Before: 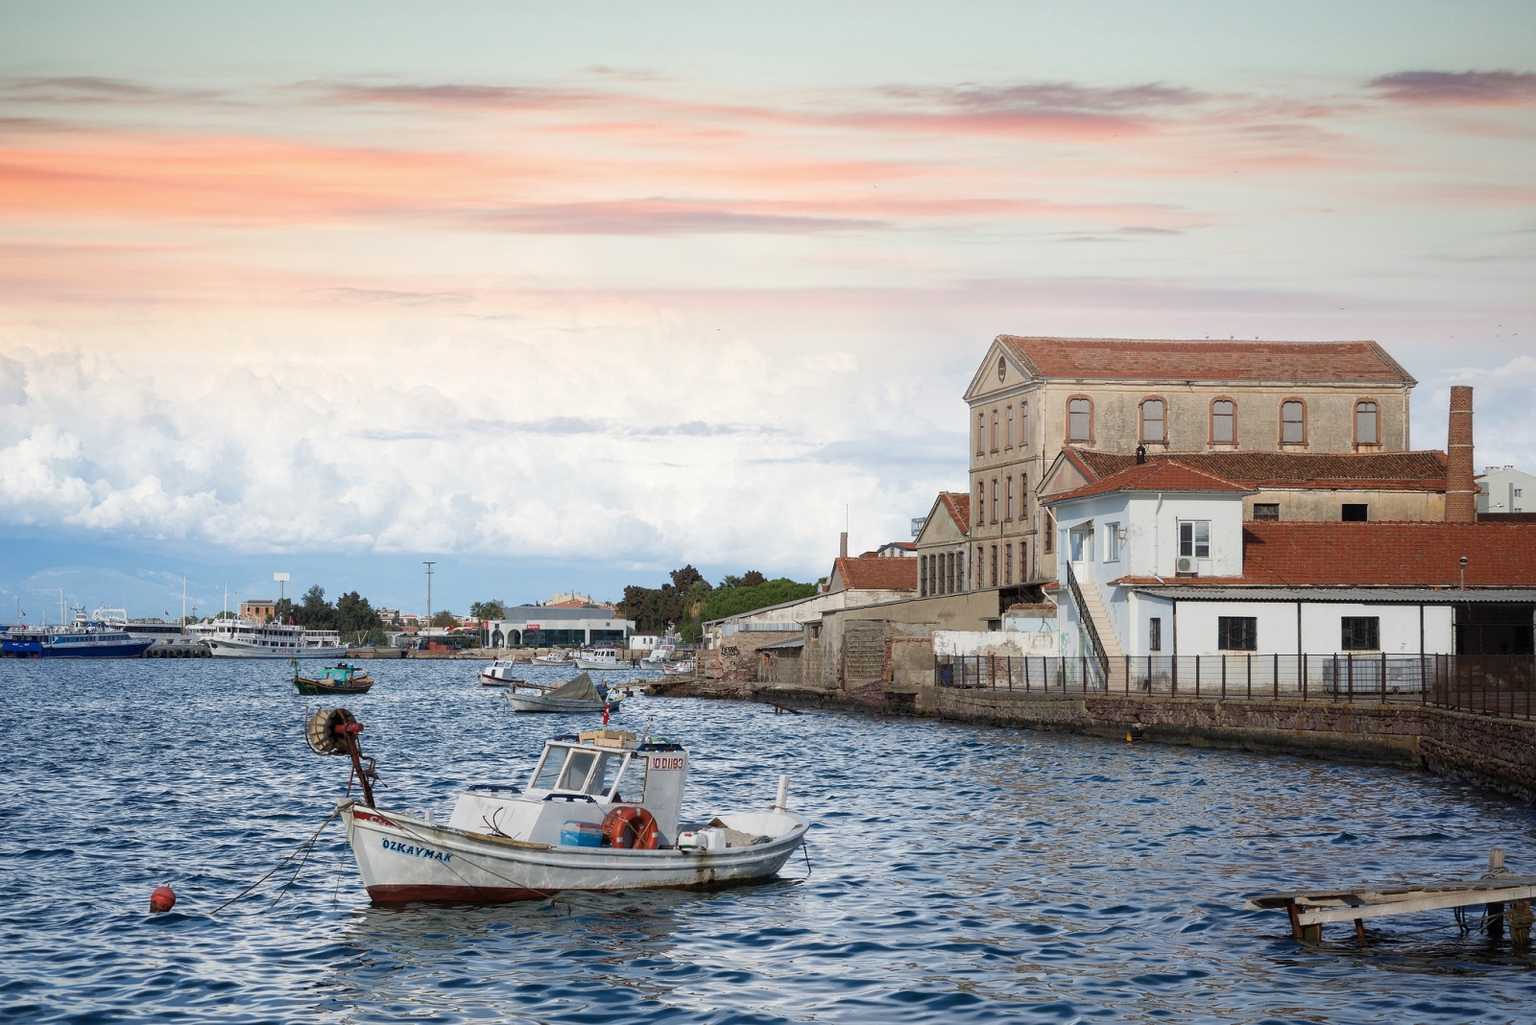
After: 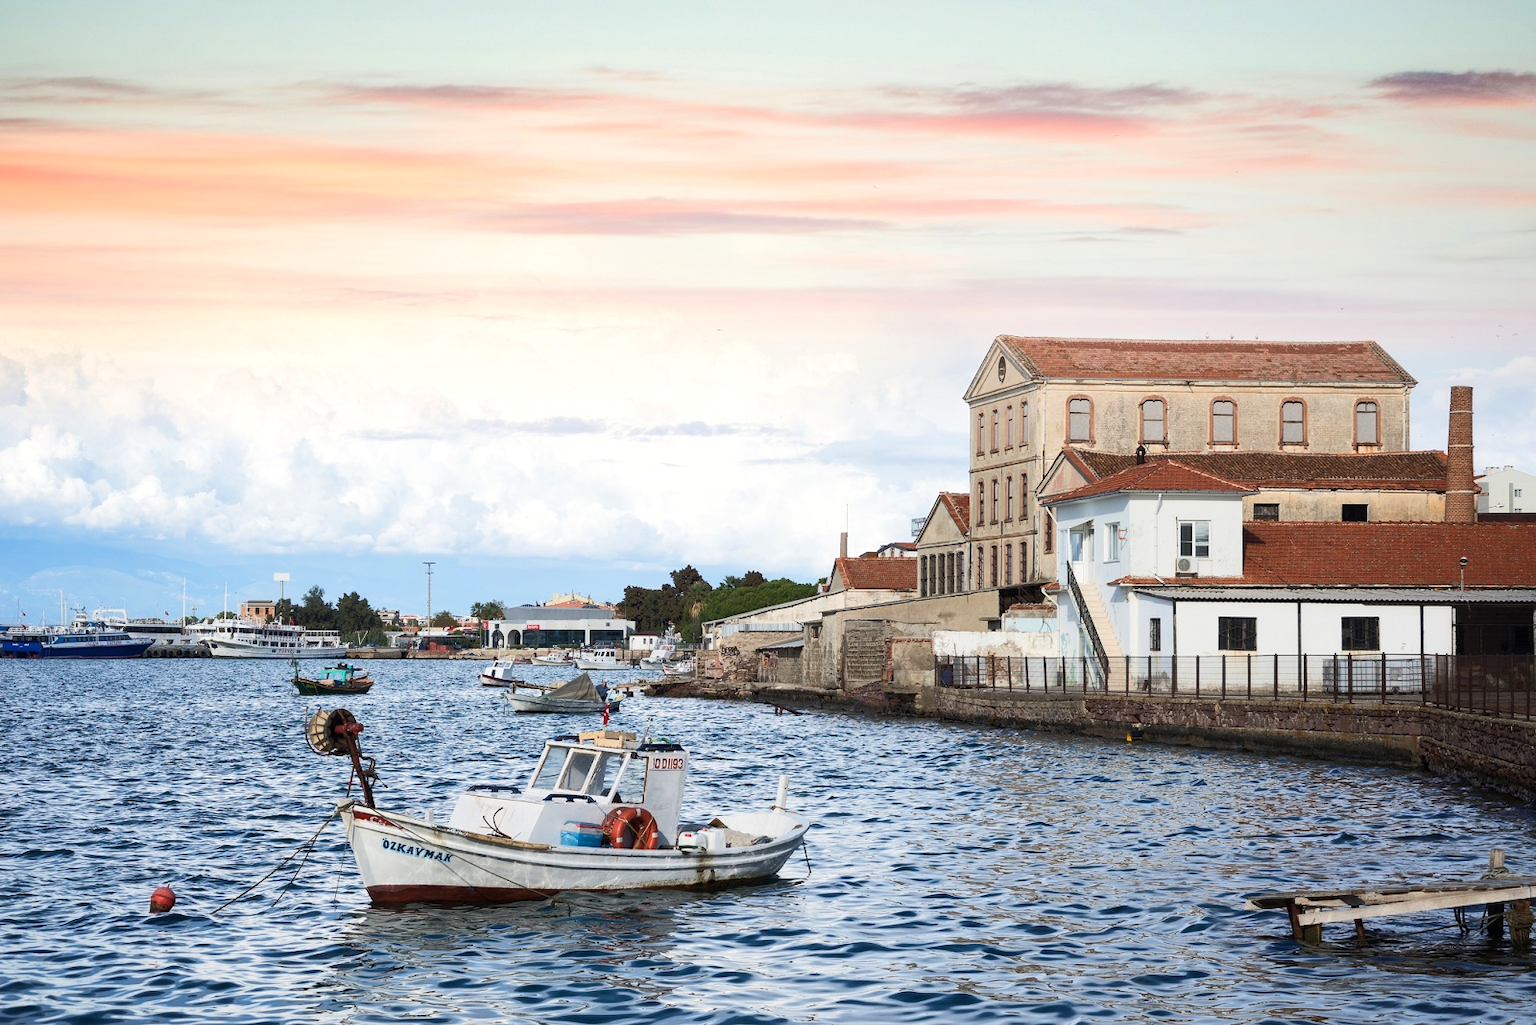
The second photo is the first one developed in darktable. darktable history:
tone equalizer: -8 EV 0.01 EV, -7 EV -0.041 EV, -6 EV 0.04 EV, -5 EV 0.03 EV, -4 EV 0.256 EV, -3 EV 0.677 EV, -2 EV 0.56 EV, -1 EV 0.206 EV, +0 EV 0.013 EV, edges refinement/feathering 500, mask exposure compensation -1.57 EV, preserve details no
shadows and highlights: shadows 29.43, highlights -28.88, low approximation 0.01, soften with gaussian
